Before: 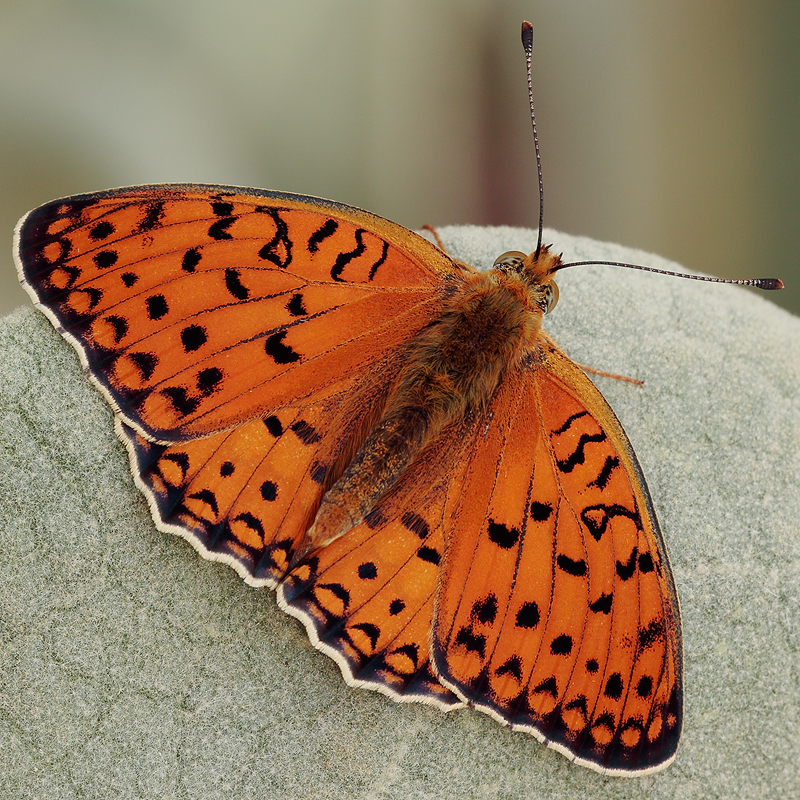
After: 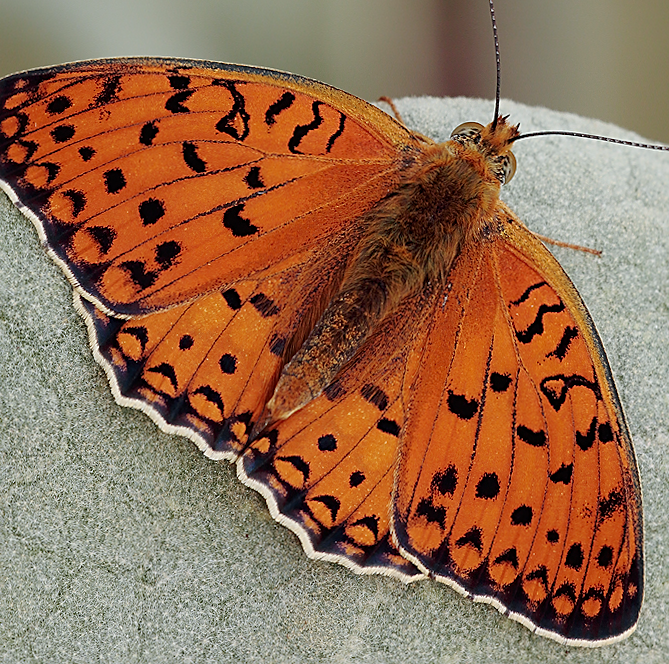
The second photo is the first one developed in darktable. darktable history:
rotate and perspective: rotation -0.45°, automatic cropping original format, crop left 0.008, crop right 0.992, crop top 0.012, crop bottom 0.988
crop and rotate: left 4.842%, top 15.51%, right 10.668%
white balance: red 0.974, blue 1.044
sharpen: on, module defaults
